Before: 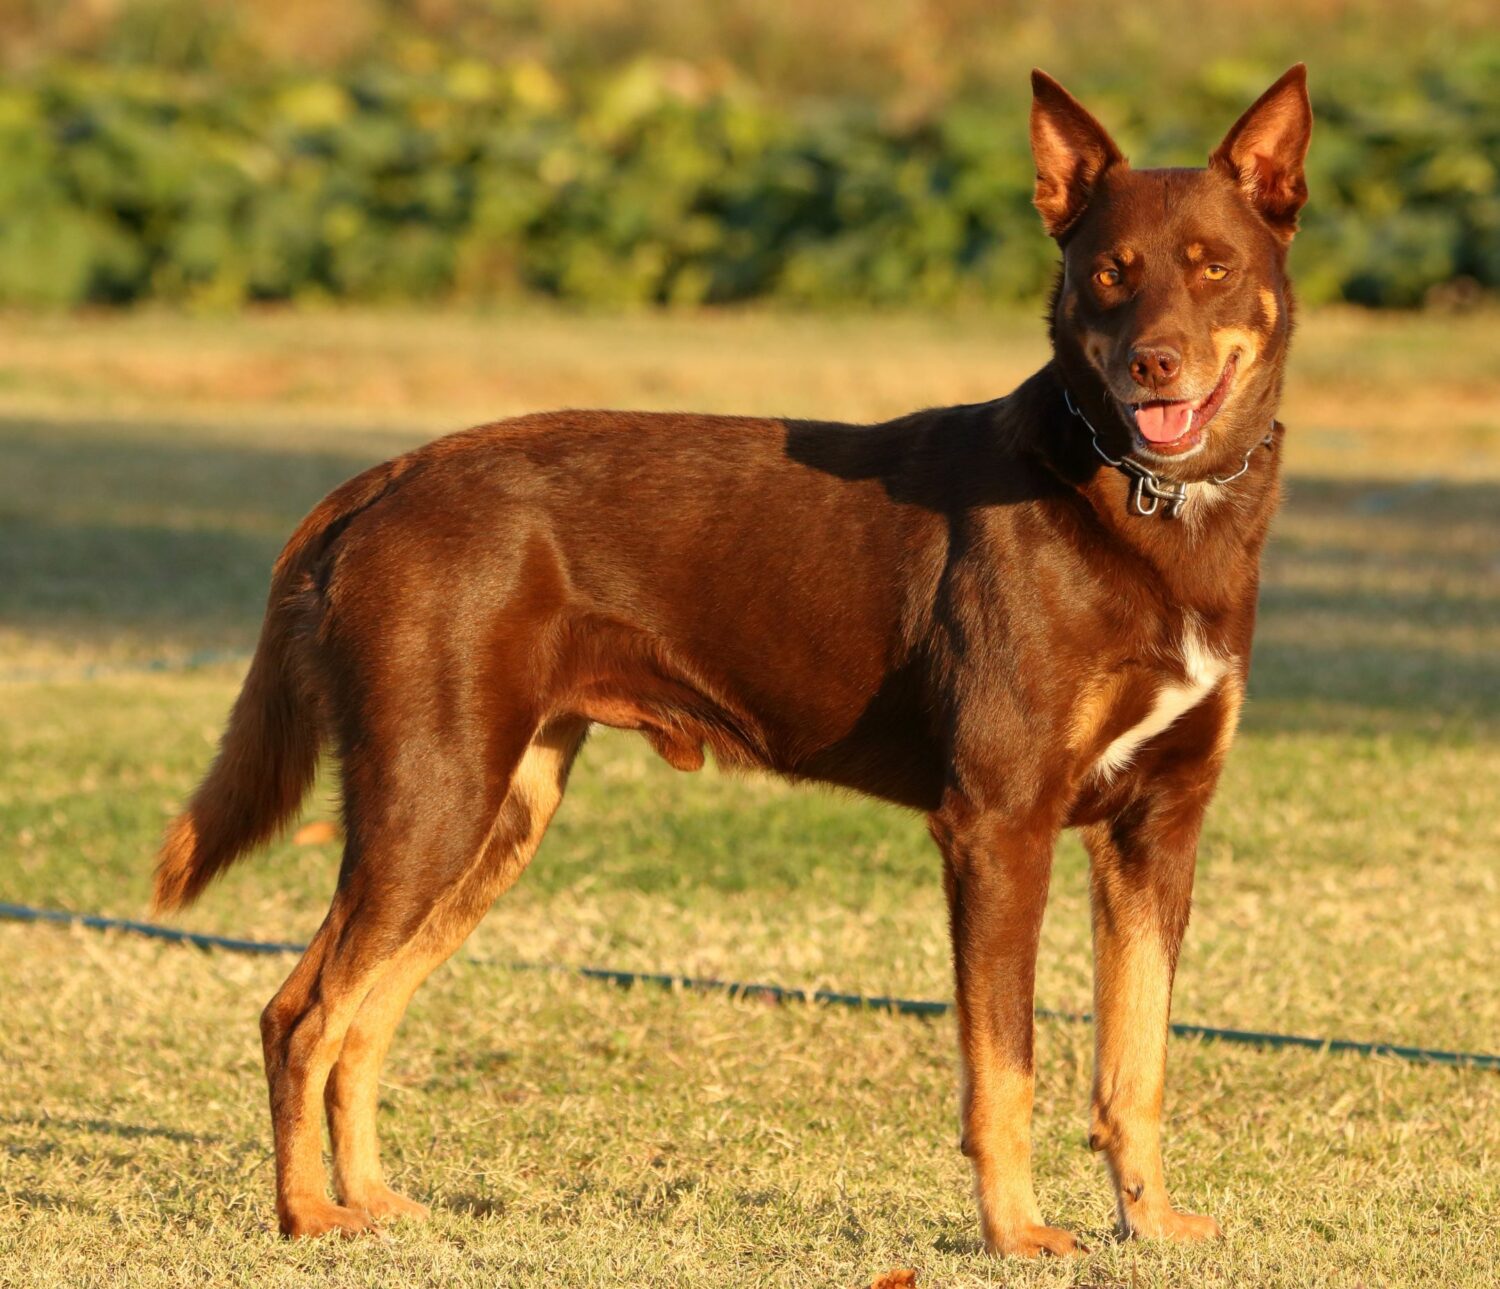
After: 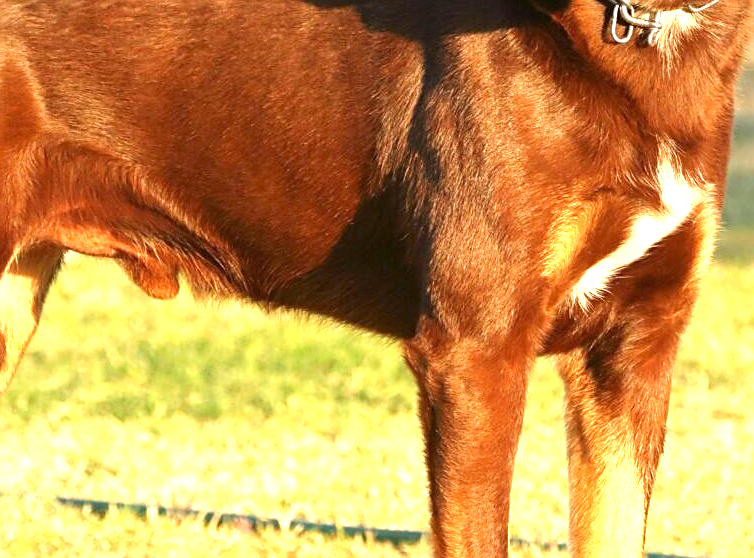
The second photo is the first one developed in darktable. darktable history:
sharpen: on, module defaults
crop: left 35.03%, top 36.625%, right 14.663%, bottom 20.057%
exposure: black level correction 0, exposure 1.45 EV, compensate exposure bias true, compensate highlight preservation false
white balance: red 0.976, blue 1.04
